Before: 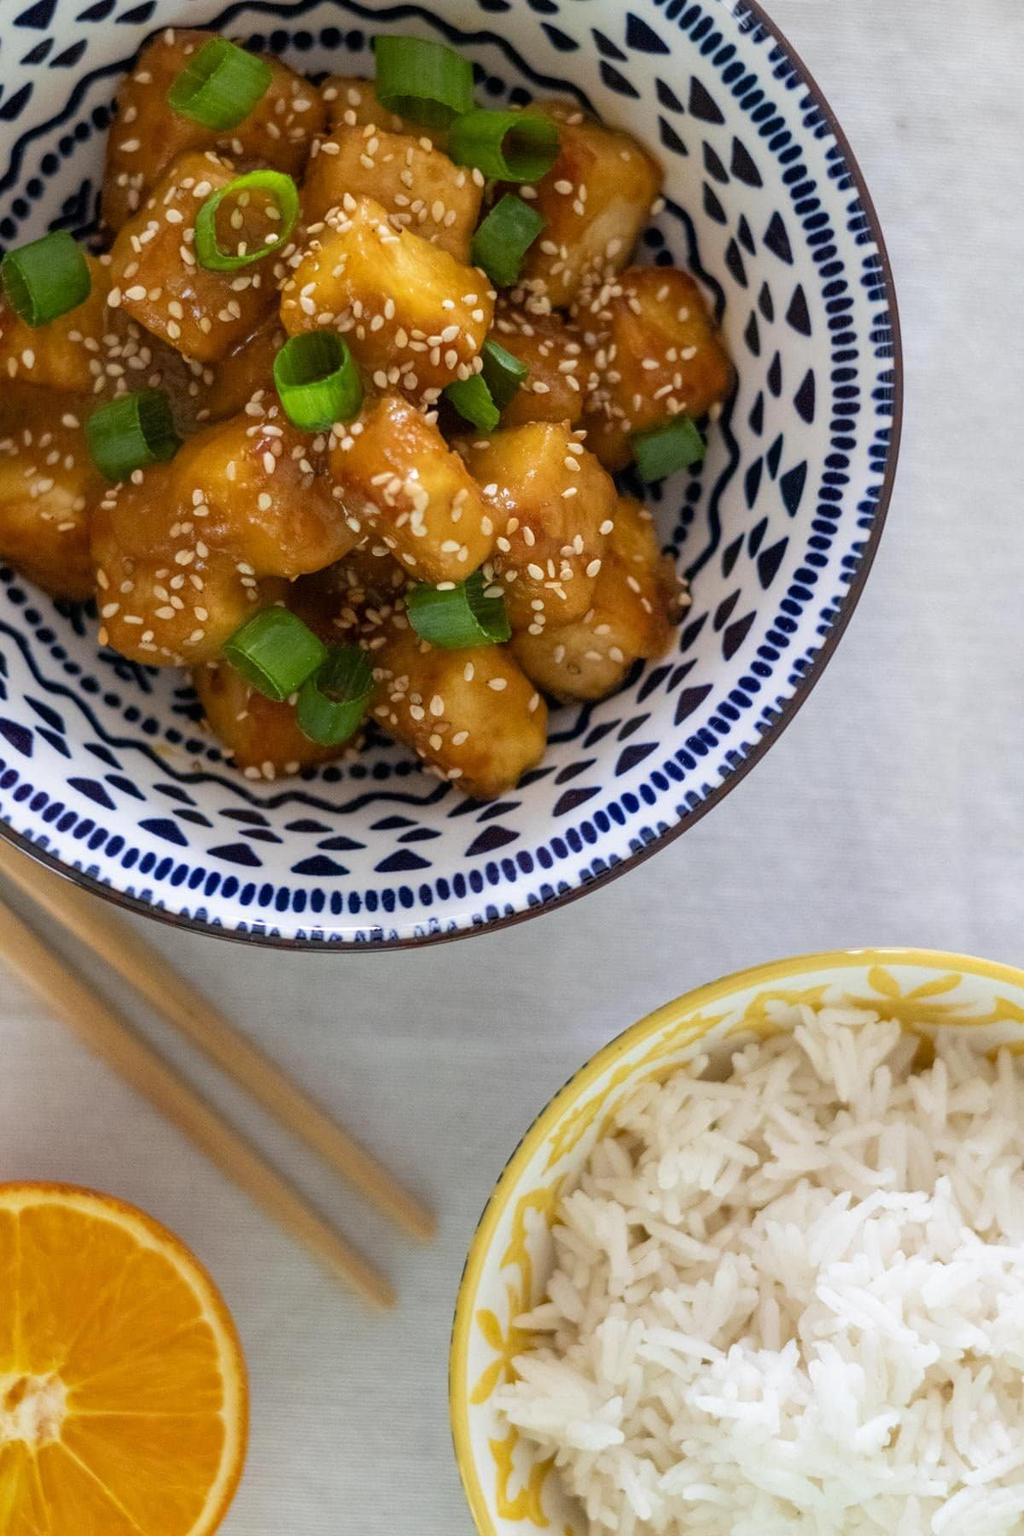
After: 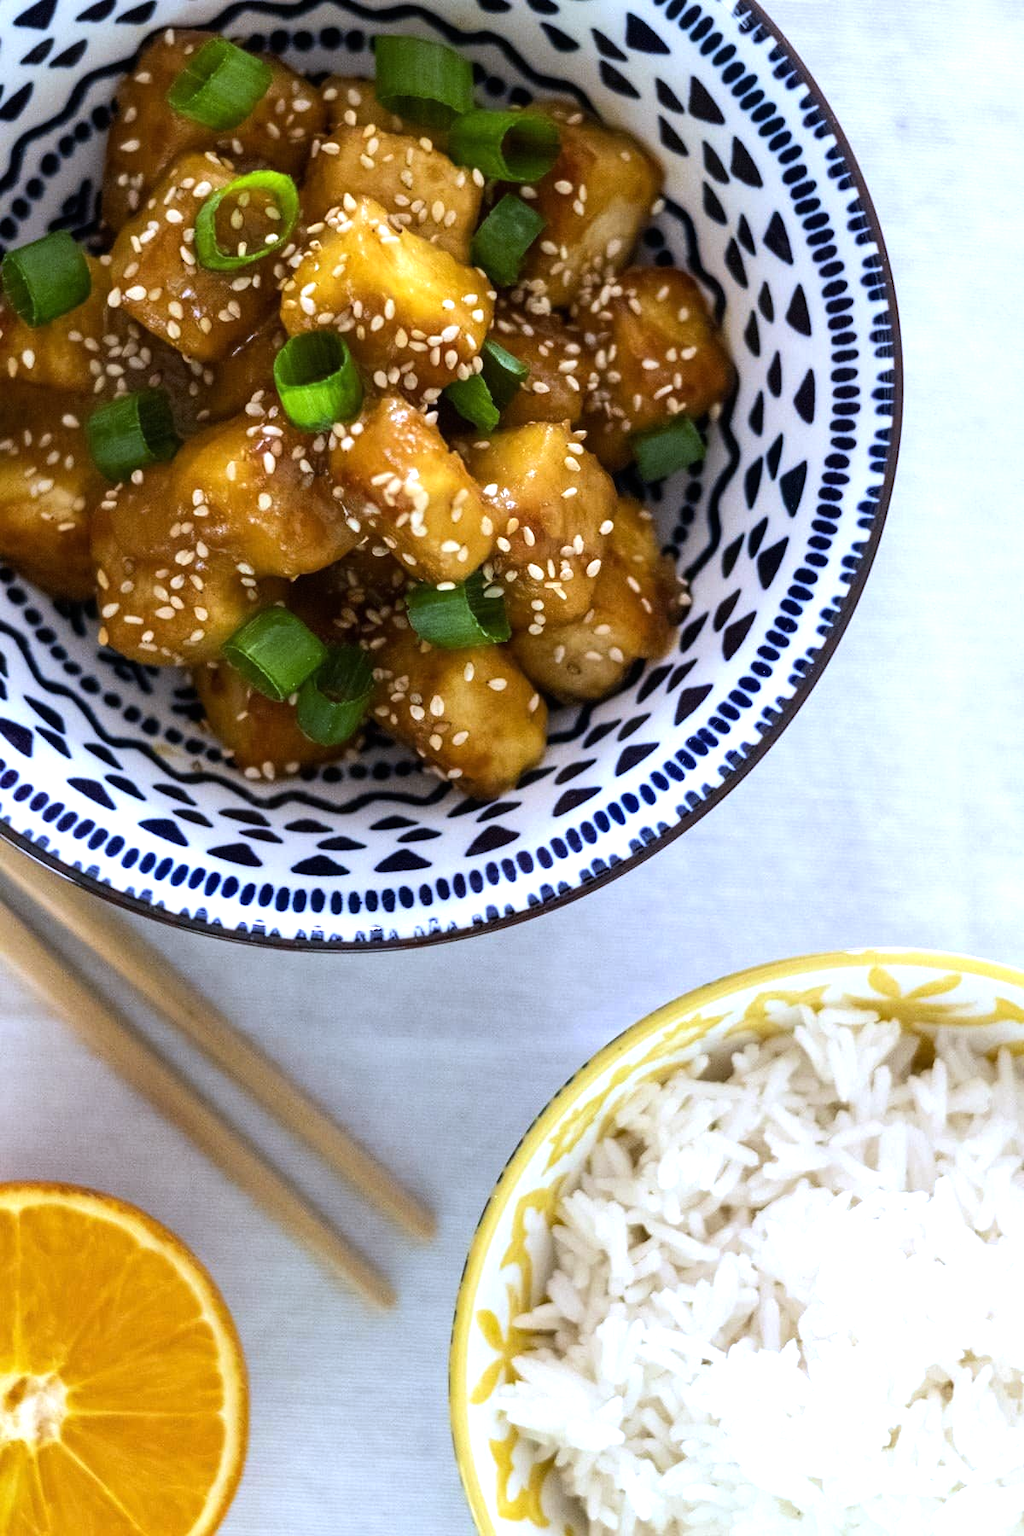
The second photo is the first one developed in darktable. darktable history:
tone equalizer: -8 EV -0.75 EV, -7 EV -0.7 EV, -6 EV -0.6 EV, -5 EV -0.4 EV, -3 EV 0.4 EV, -2 EV 0.6 EV, -1 EV 0.7 EV, +0 EV 0.75 EV, edges refinement/feathering 500, mask exposure compensation -1.57 EV, preserve details no
white balance: red 0.948, green 1.02, blue 1.176
